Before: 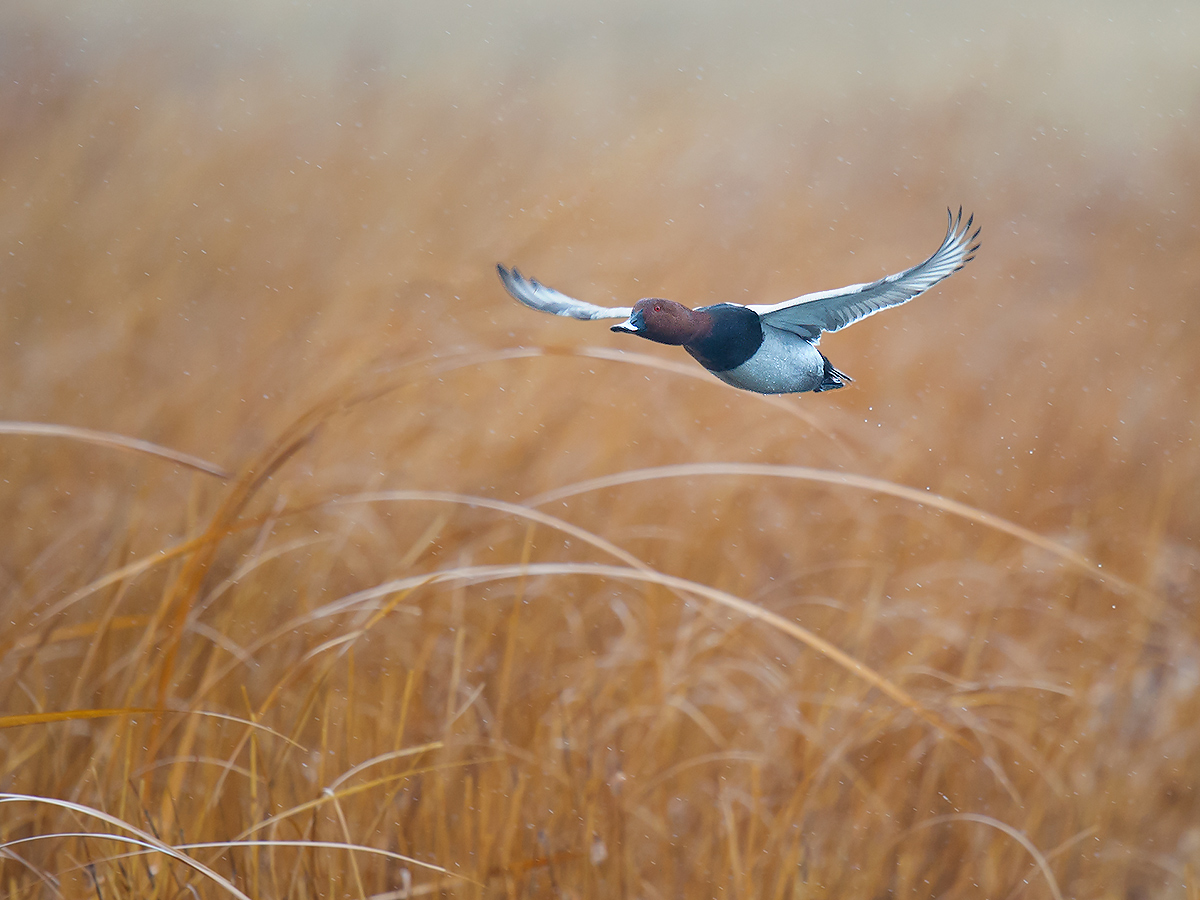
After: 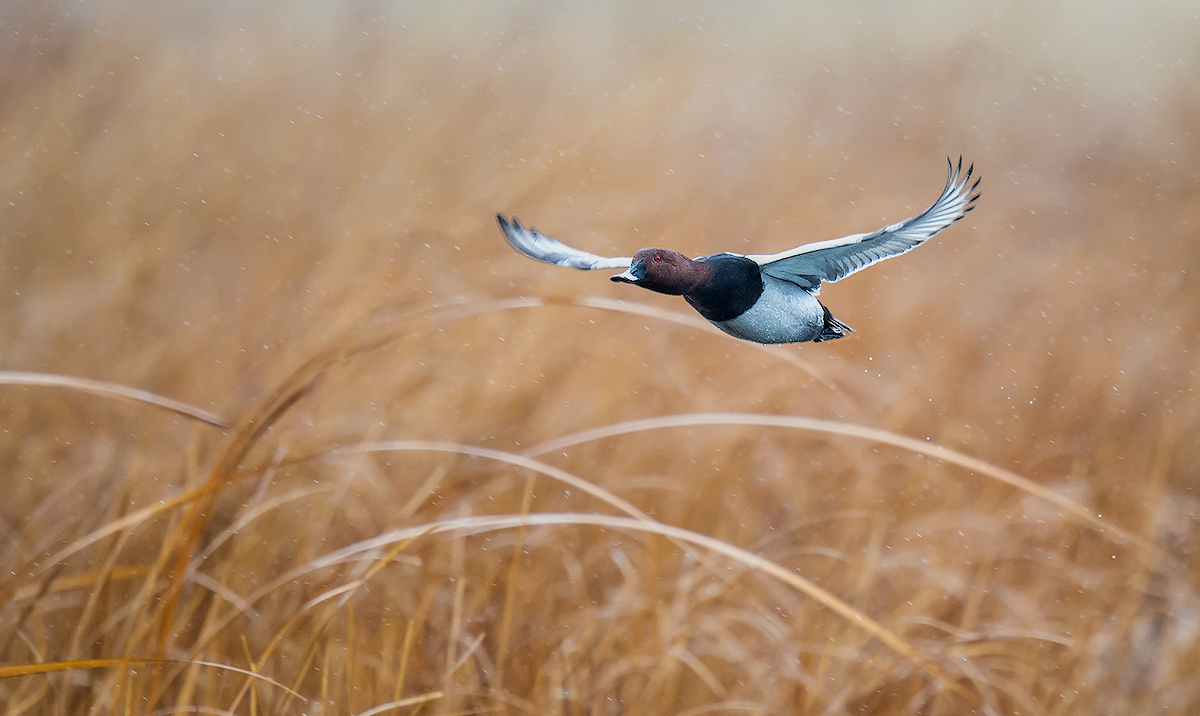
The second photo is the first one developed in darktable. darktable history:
filmic rgb: black relative exposure -5.14 EV, white relative exposure 3.52 EV, hardness 3.18, contrast 1.3, highlights saturation mix -48.57%
local contrast: on, module defaults
sharpen: radius 5.33, amount 0.315, threshold 26.226
crop and rotate: top 5.658%, bottom 14.759%
